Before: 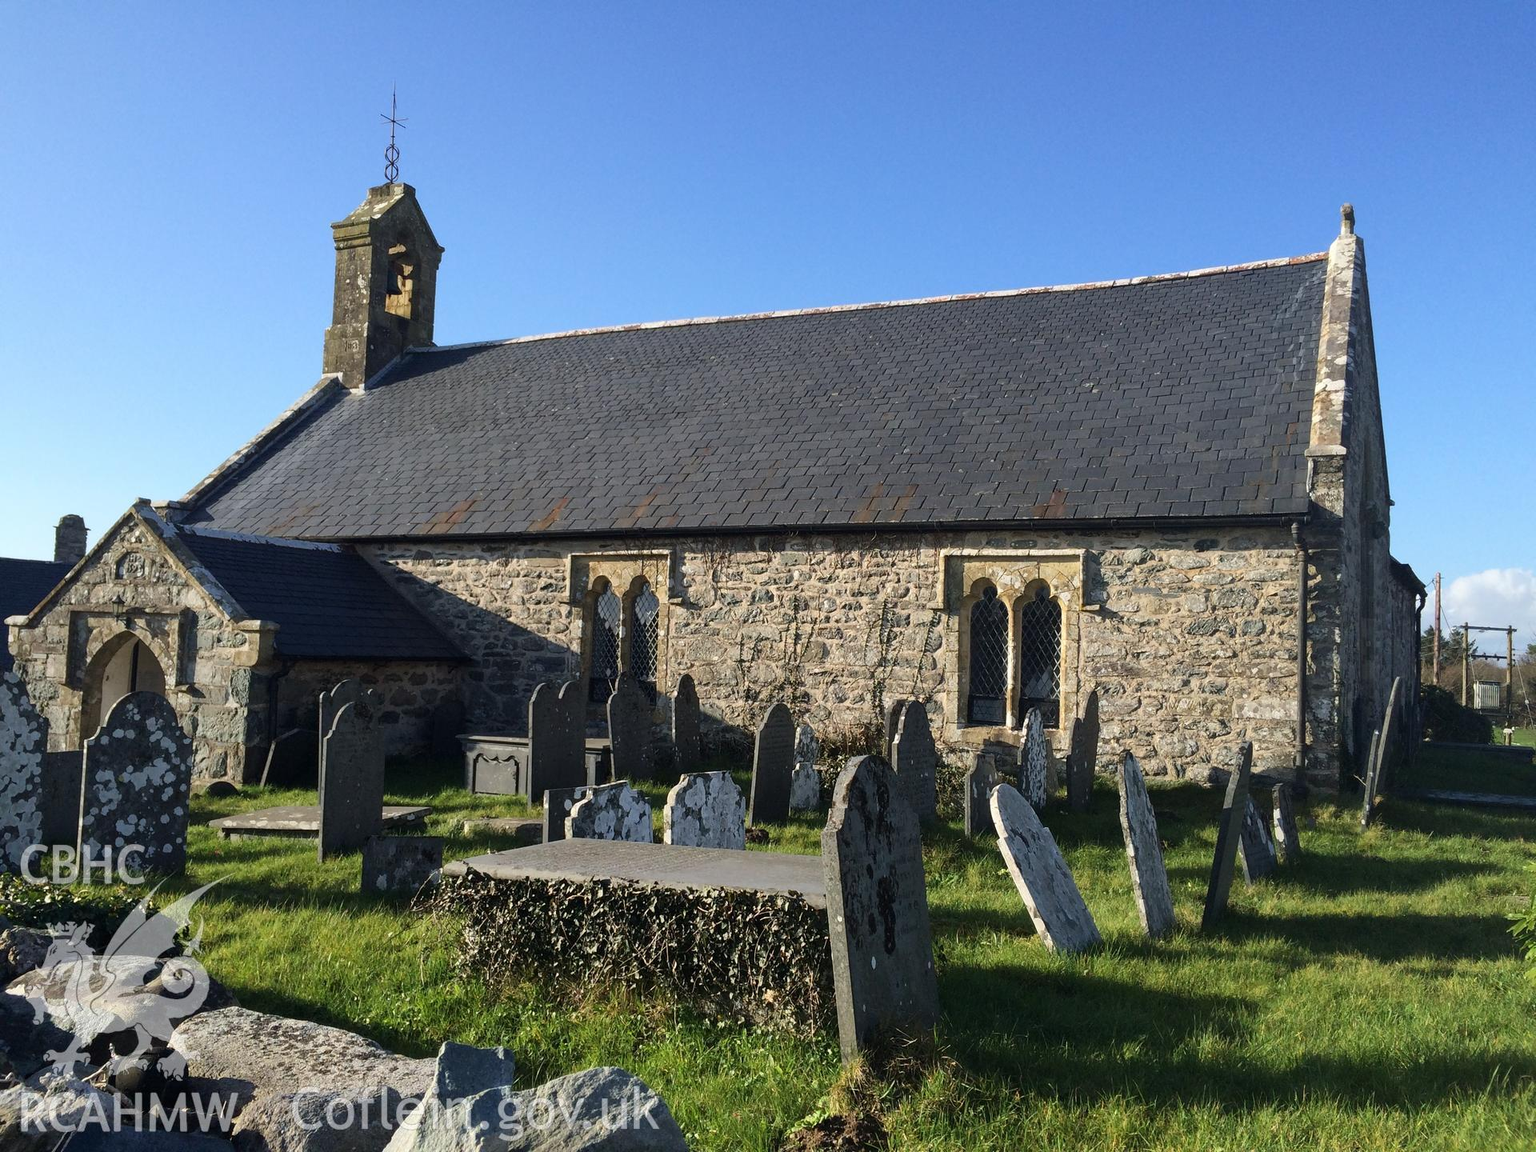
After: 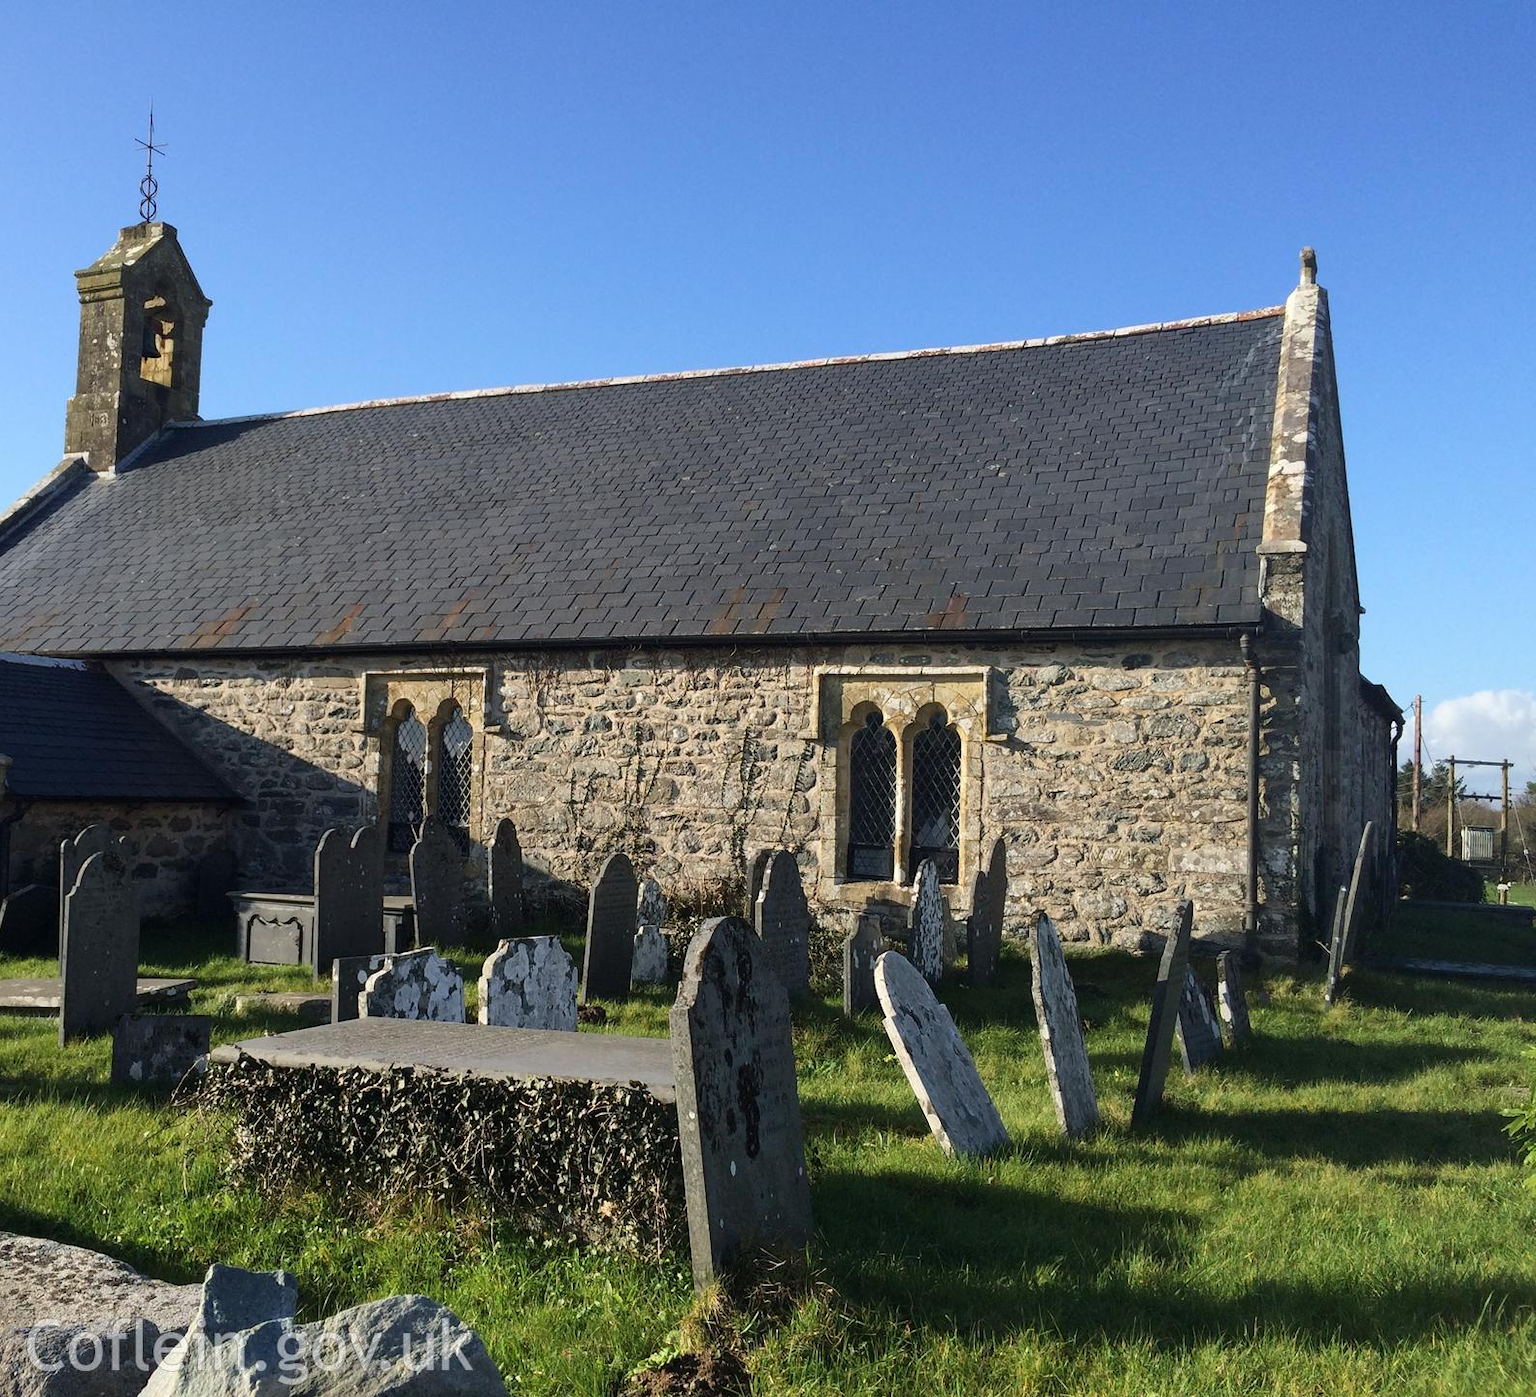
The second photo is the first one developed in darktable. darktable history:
crop: left 17.6%, bottom 0.019%
